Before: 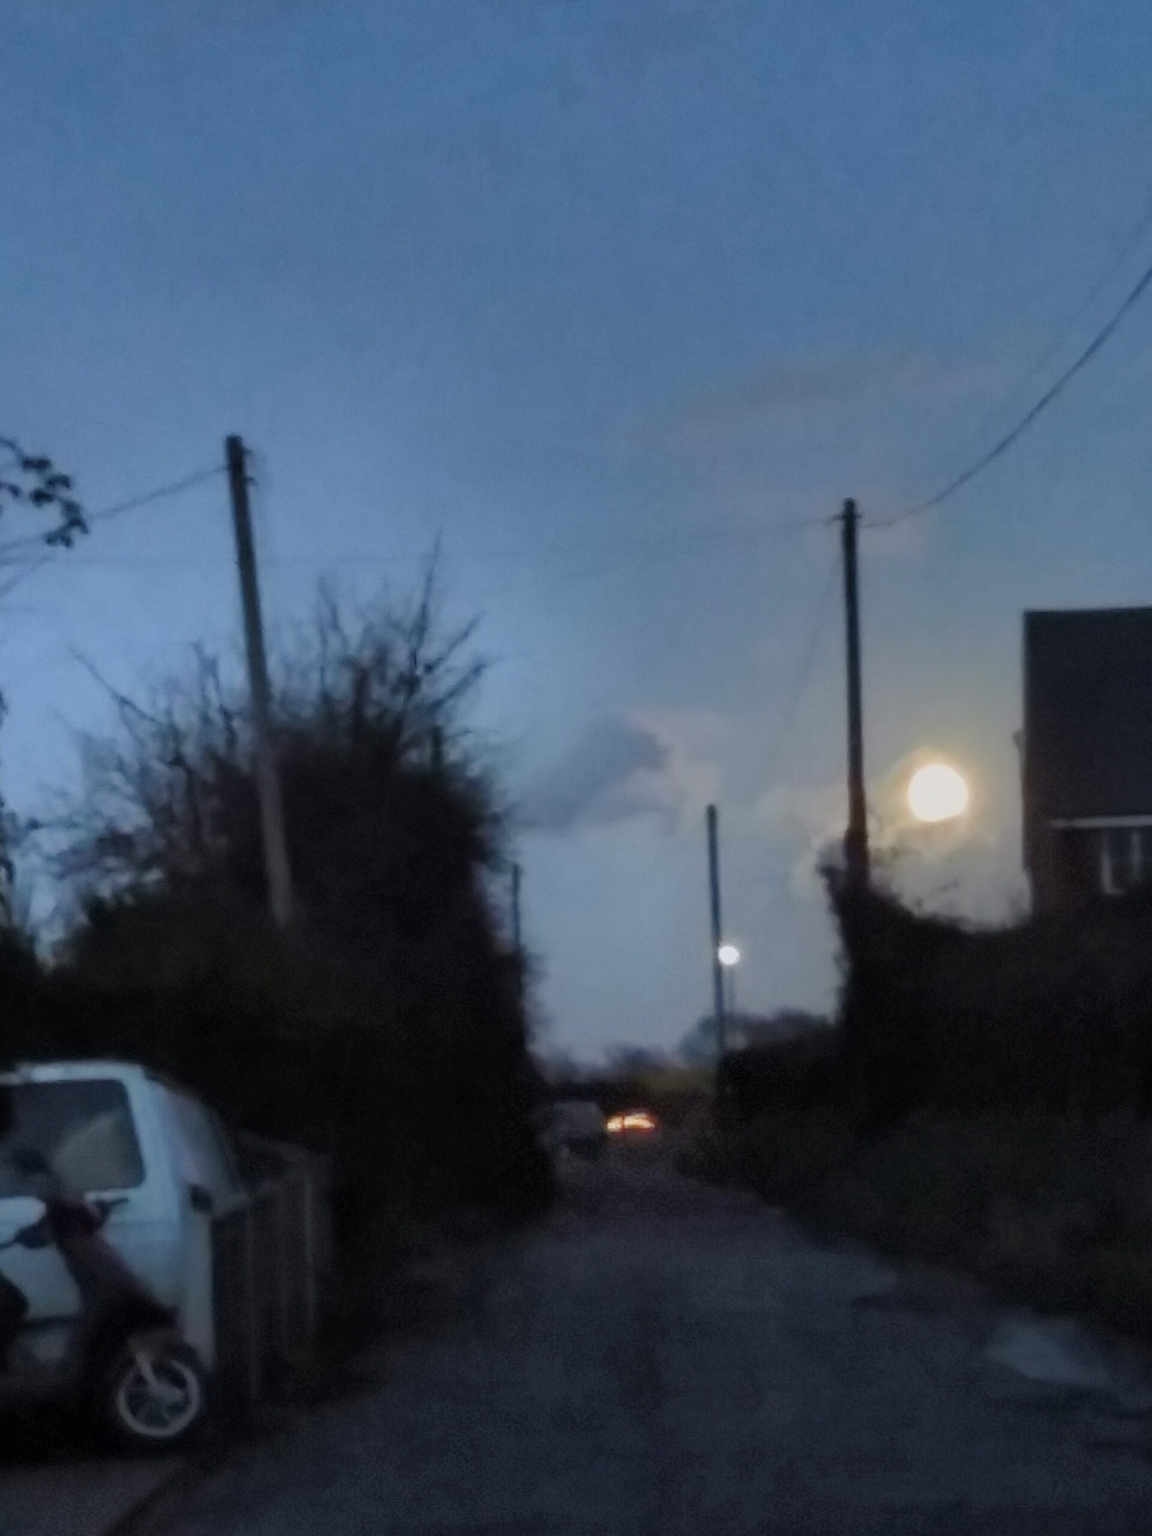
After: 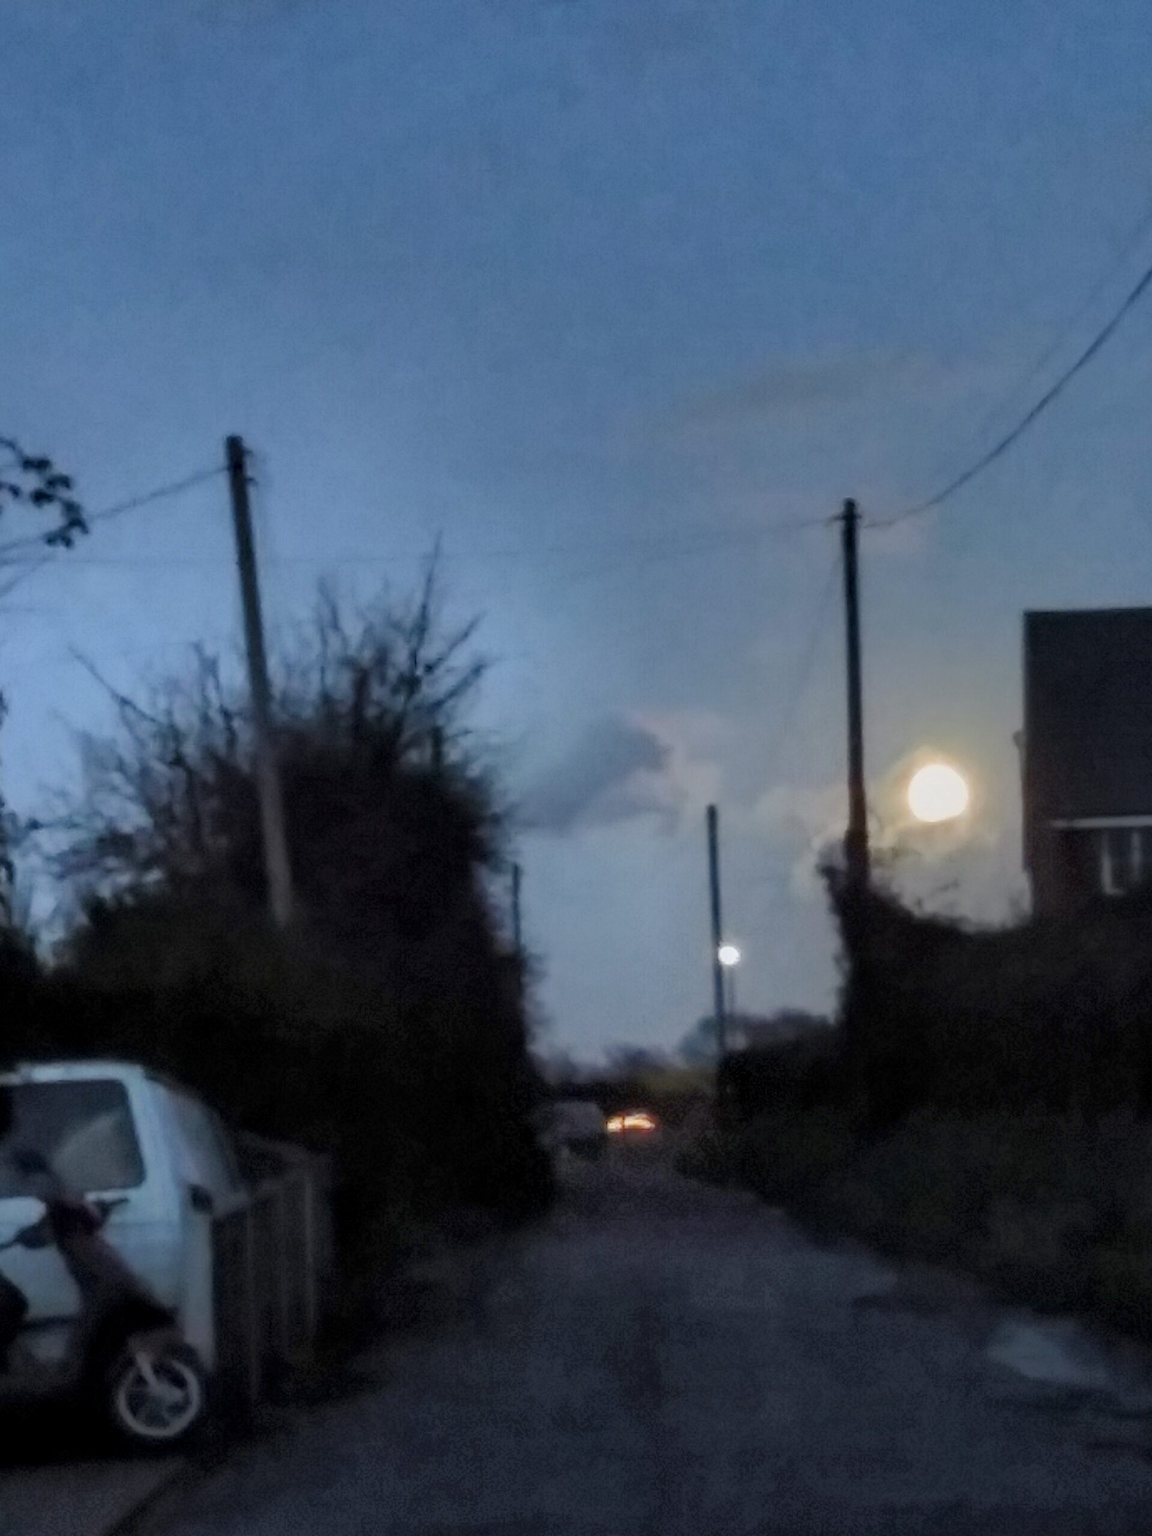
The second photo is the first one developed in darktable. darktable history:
local contrast: highlights 54%, shadows 52%, detail 130%, midtone range 0.449
